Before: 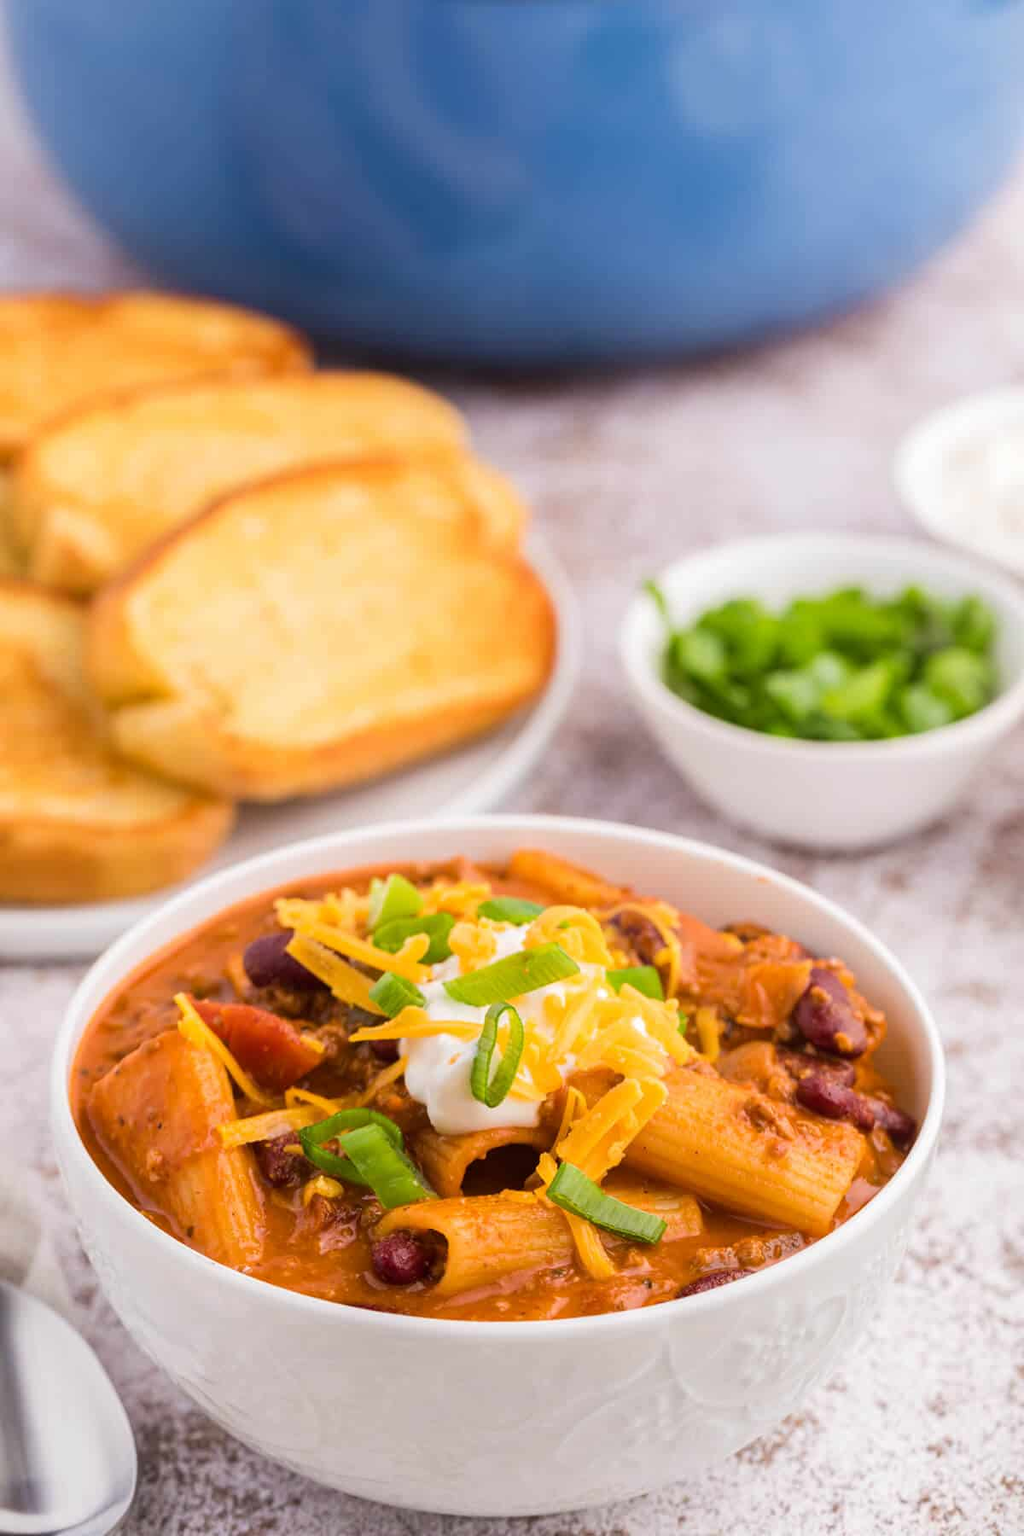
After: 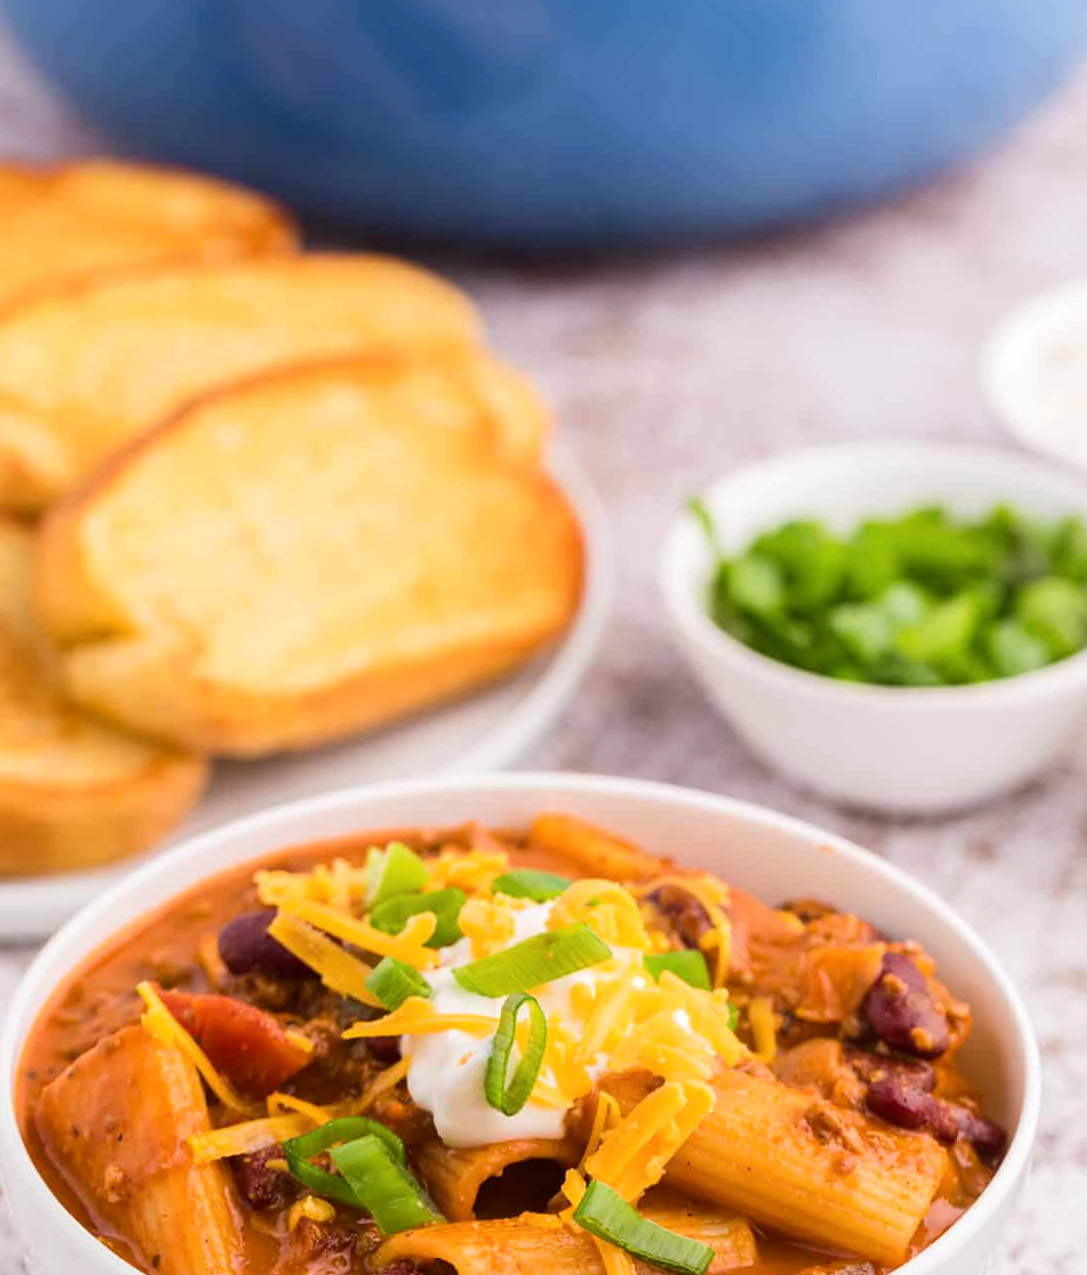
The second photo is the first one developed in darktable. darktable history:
contrast brightness saturation: contrast 0.104, brightness 0.016, saturation 0.02
crop: left 5.601%, top 10.16%, right 3.776%, bottom 18.956%
